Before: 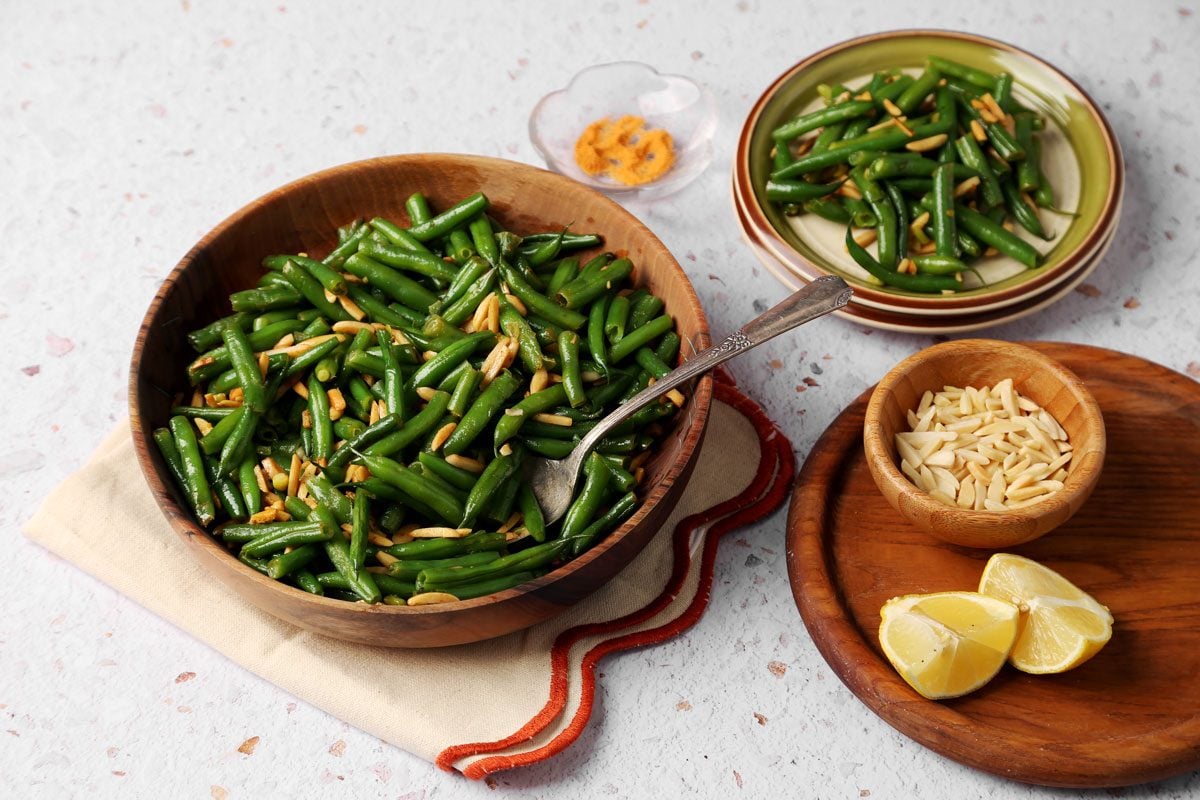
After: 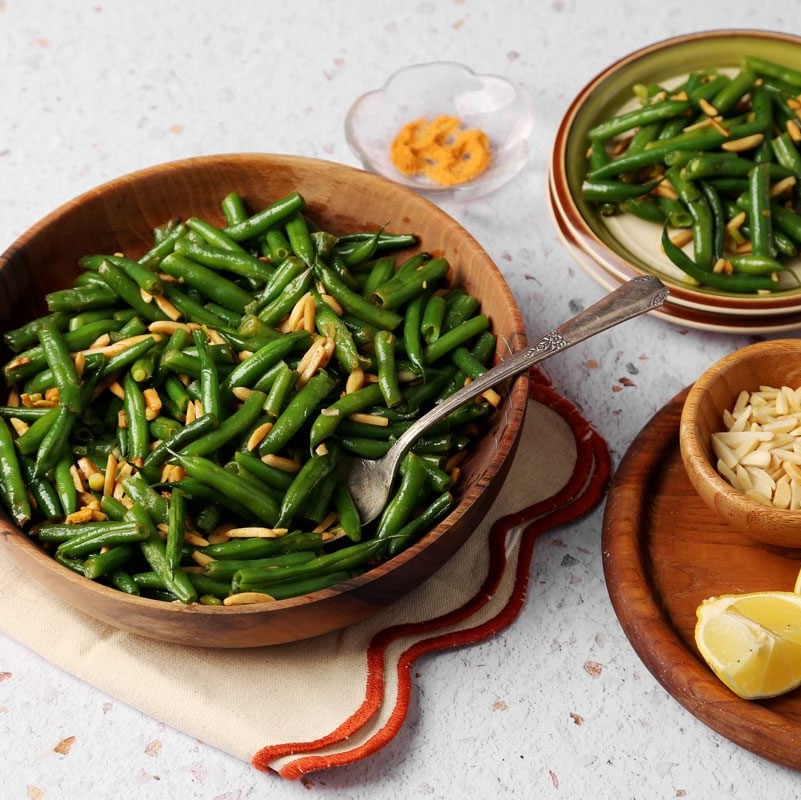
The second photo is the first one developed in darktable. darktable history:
crop: left 15.372%, right 17.876%
